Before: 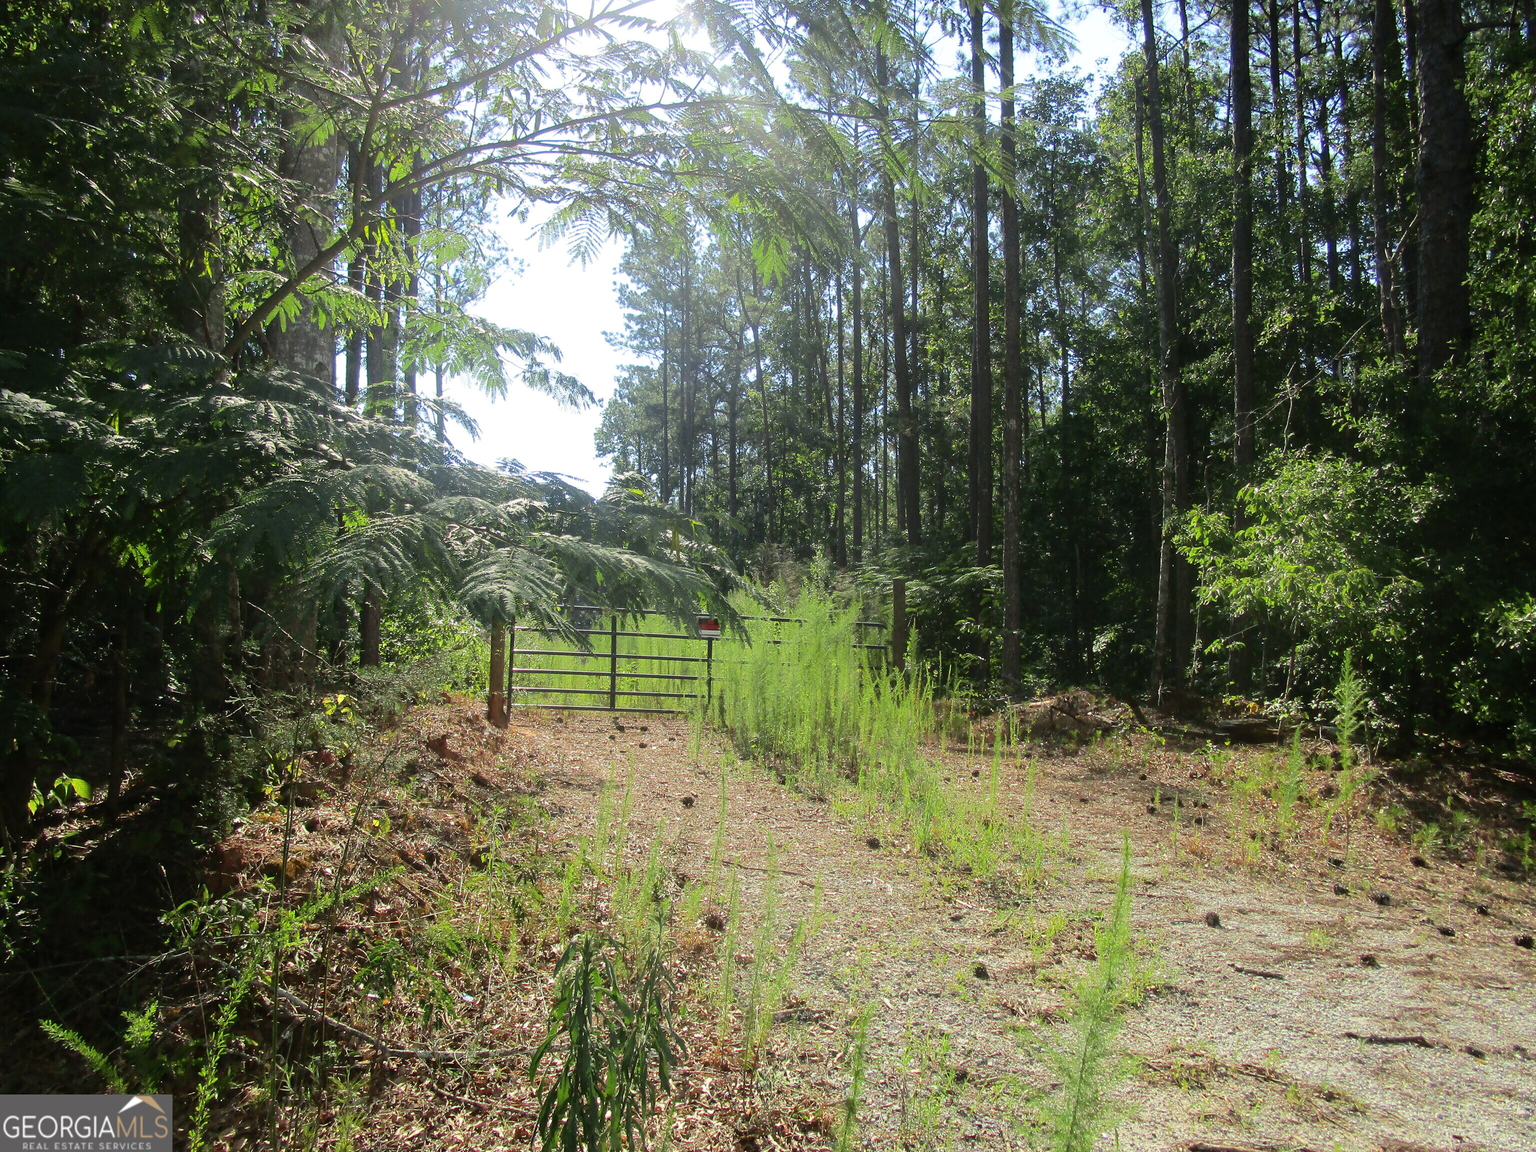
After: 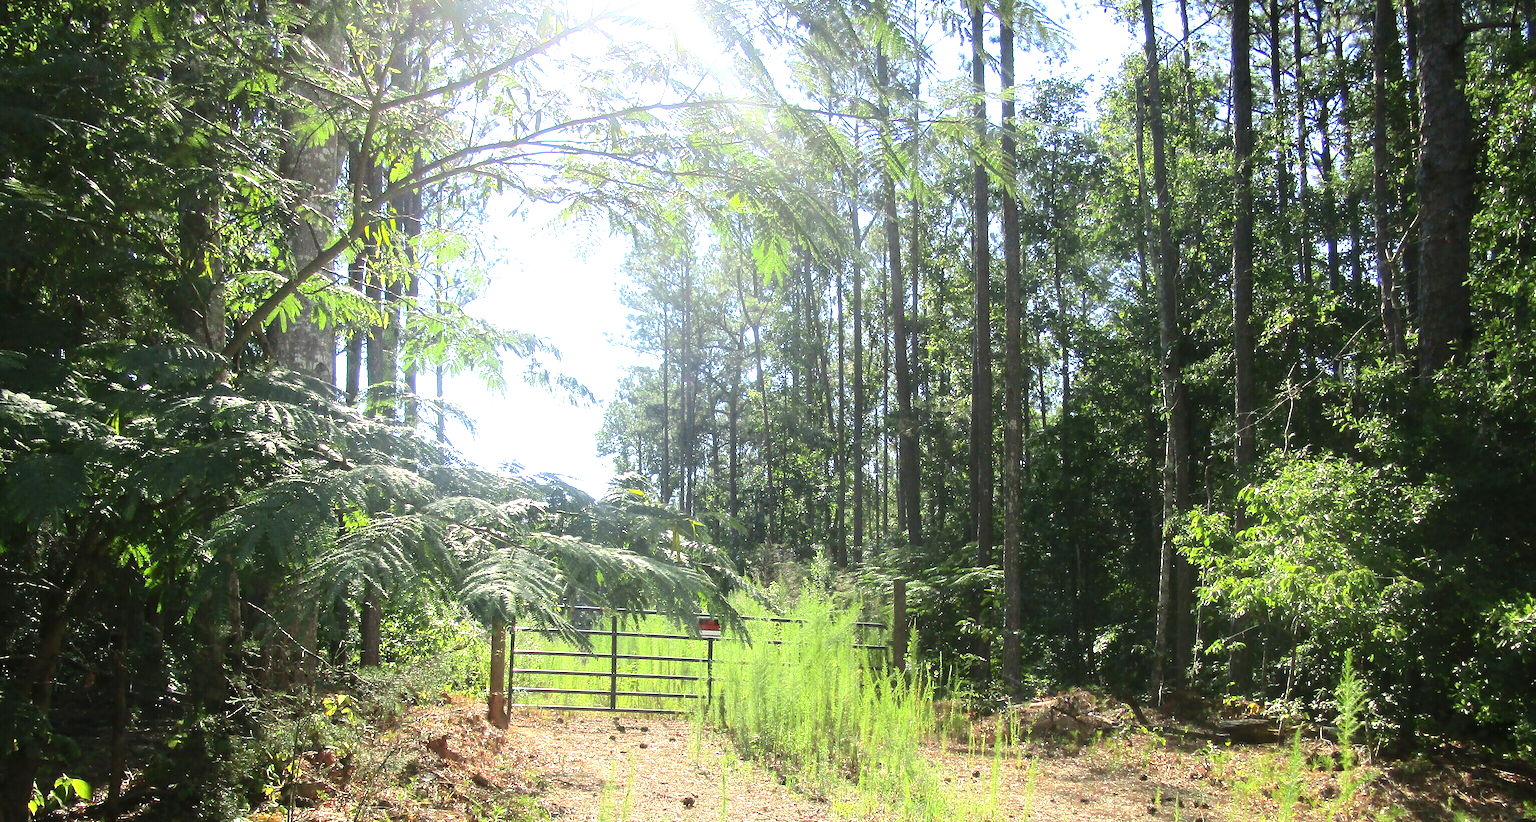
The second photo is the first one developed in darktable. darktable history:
crop: bottom 28.576%
rotate and perspective: automatic cropping original format, crop left 0, crop top 0
exposure: black level correction 0, exposure 1 EV, compensate exposure bias true, compensate highlight preservation false
